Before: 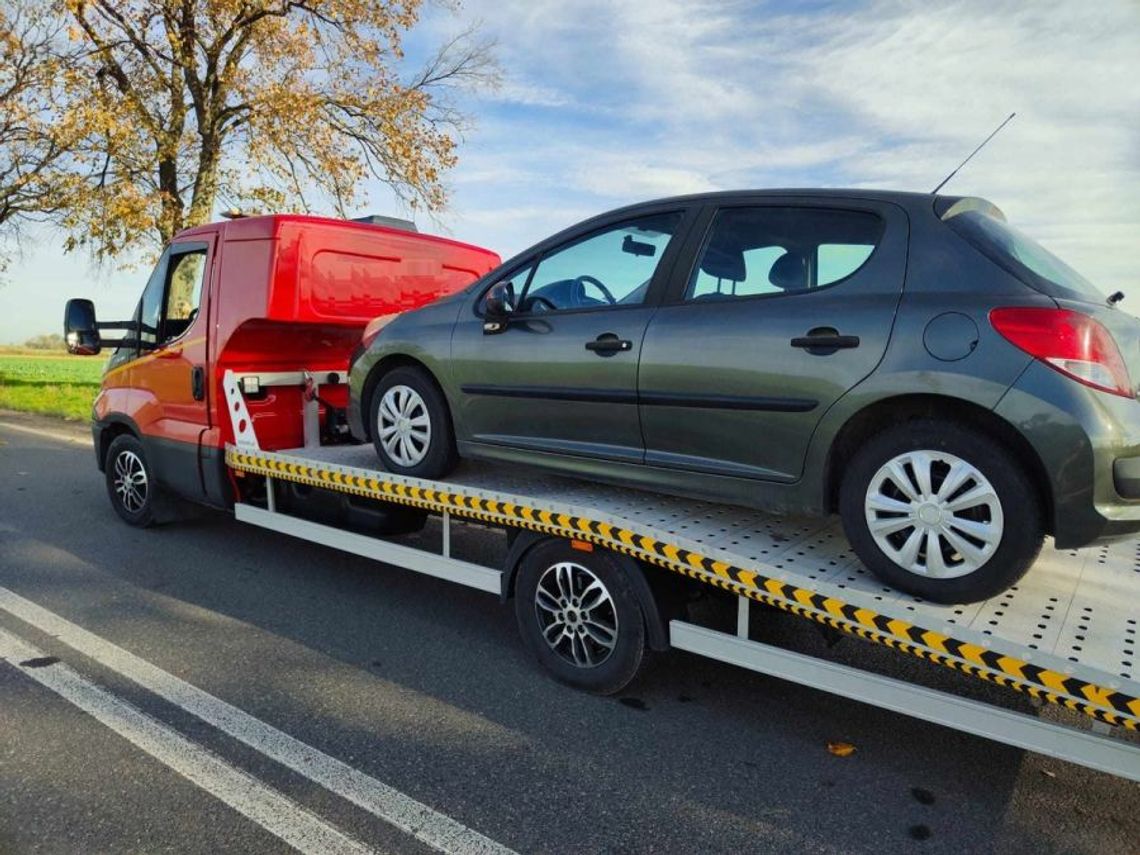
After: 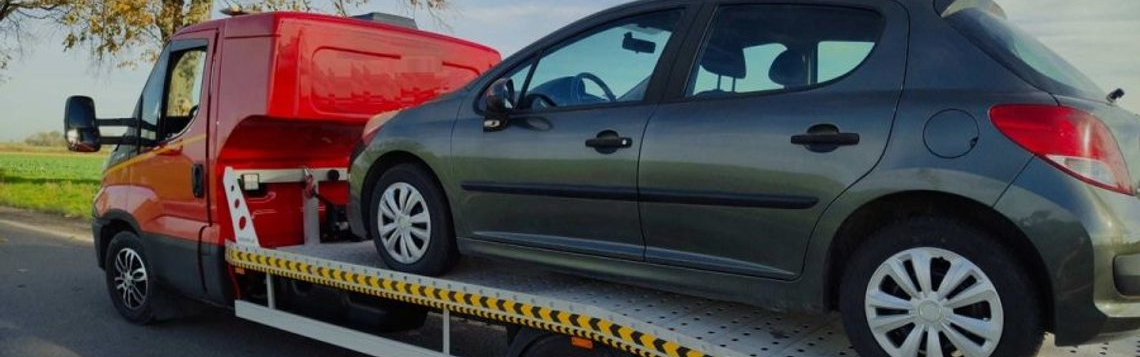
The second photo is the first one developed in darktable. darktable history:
base curve: preserve colors none
crop and rotate: top 23.84%, bottom 34.294%
exposure: exposure -0.582 EV, compensate highlight preservation false
